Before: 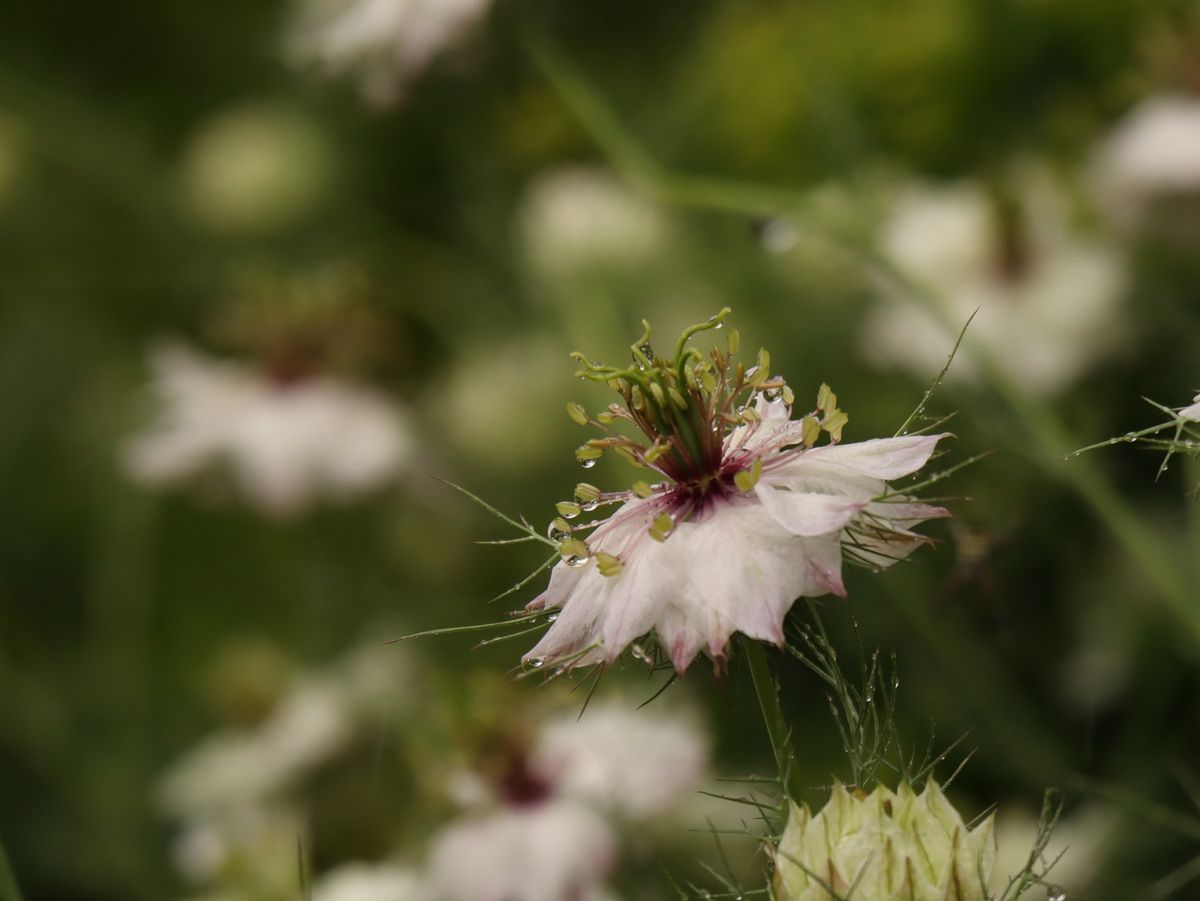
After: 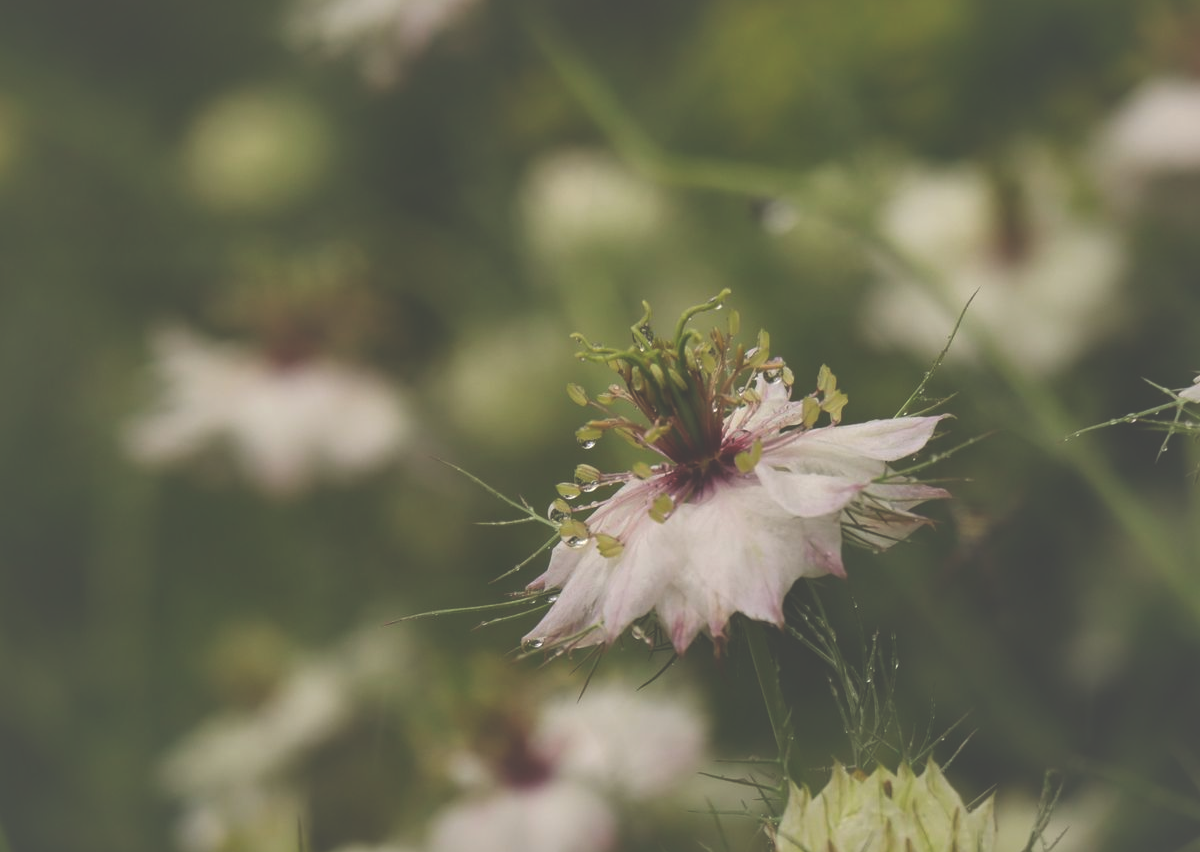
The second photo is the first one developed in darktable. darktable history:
crop and rotate: top 2.217%, bottom 3.21%
exposure: black level correction -0.041, exposure 0.062 EV, compensate exposure bias true, compensate highlight preservation false
shadows and highlights: on, module defaults
